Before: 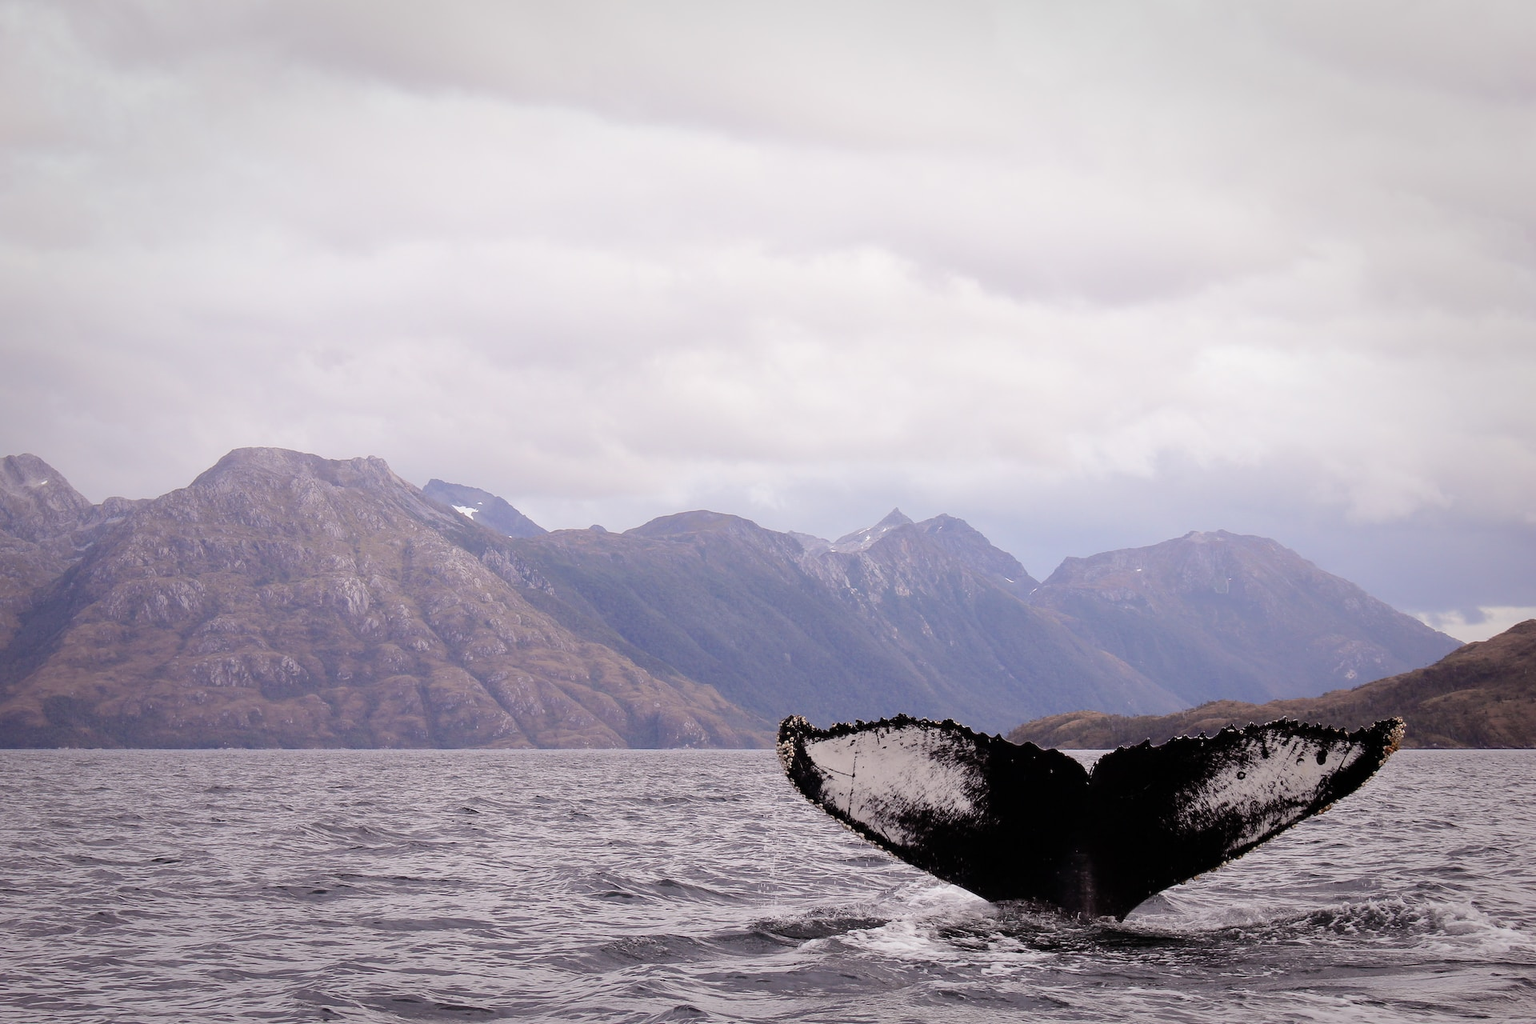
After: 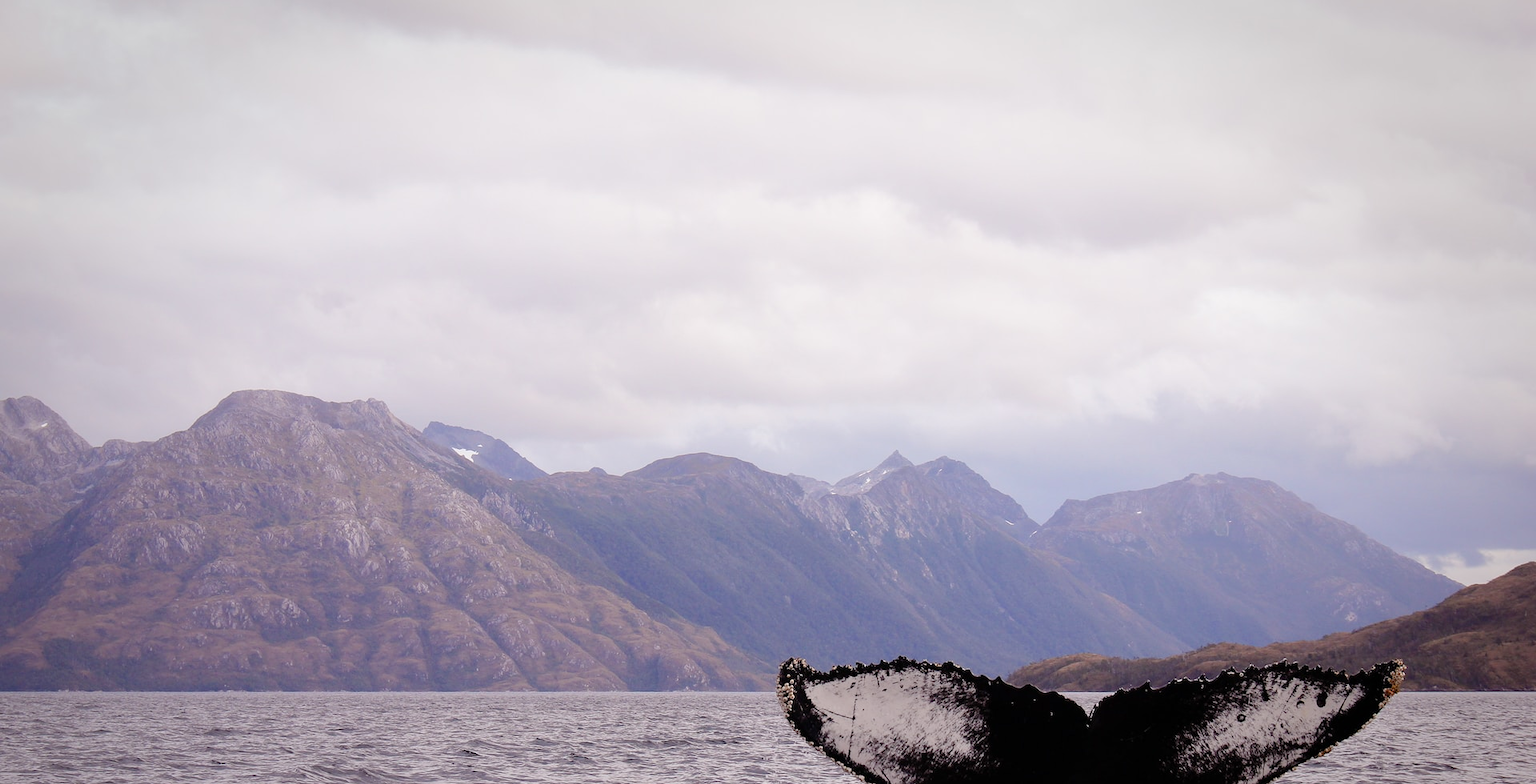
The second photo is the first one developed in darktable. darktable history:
color balance rgb: perceptual saturation grading › global saturation 20%, perceptual saturation grading › highlights -25%, perceptual saturation grading › shadows 25%
crop: top 5.667%, bottom 17.637%
